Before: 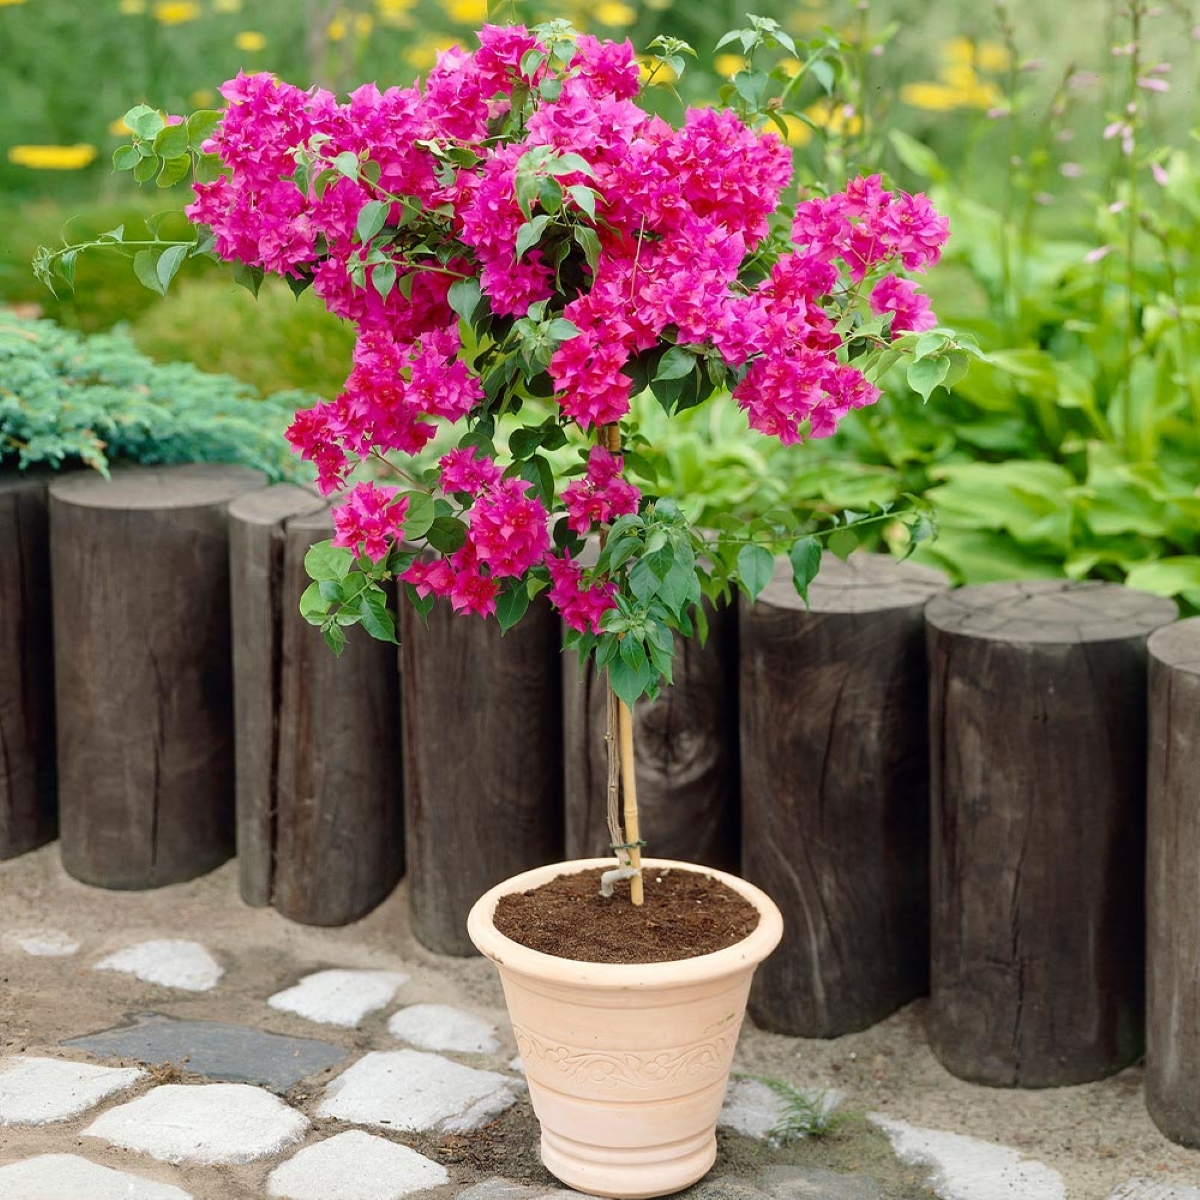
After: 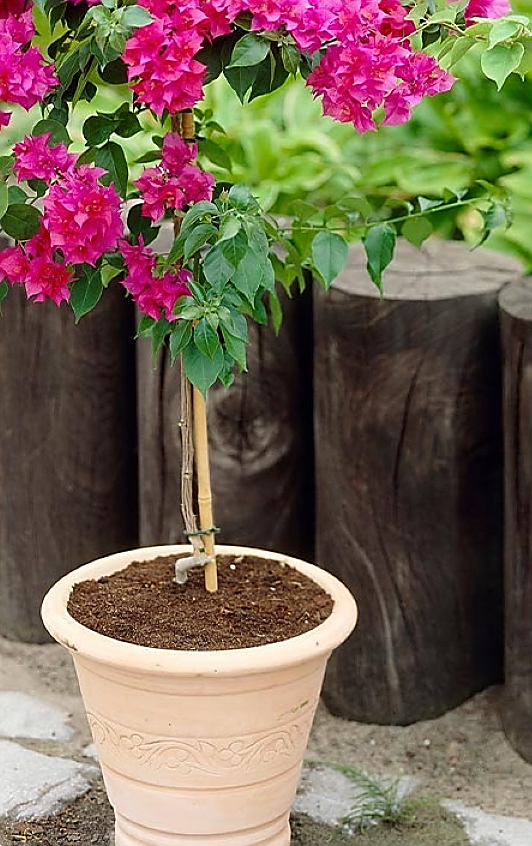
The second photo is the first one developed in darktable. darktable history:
crop: left 35.503%, top 26.087%, right 20.122%, bottom 3.384%
sharpen: radius 1.354, amount 1.247, threshold 0.704
